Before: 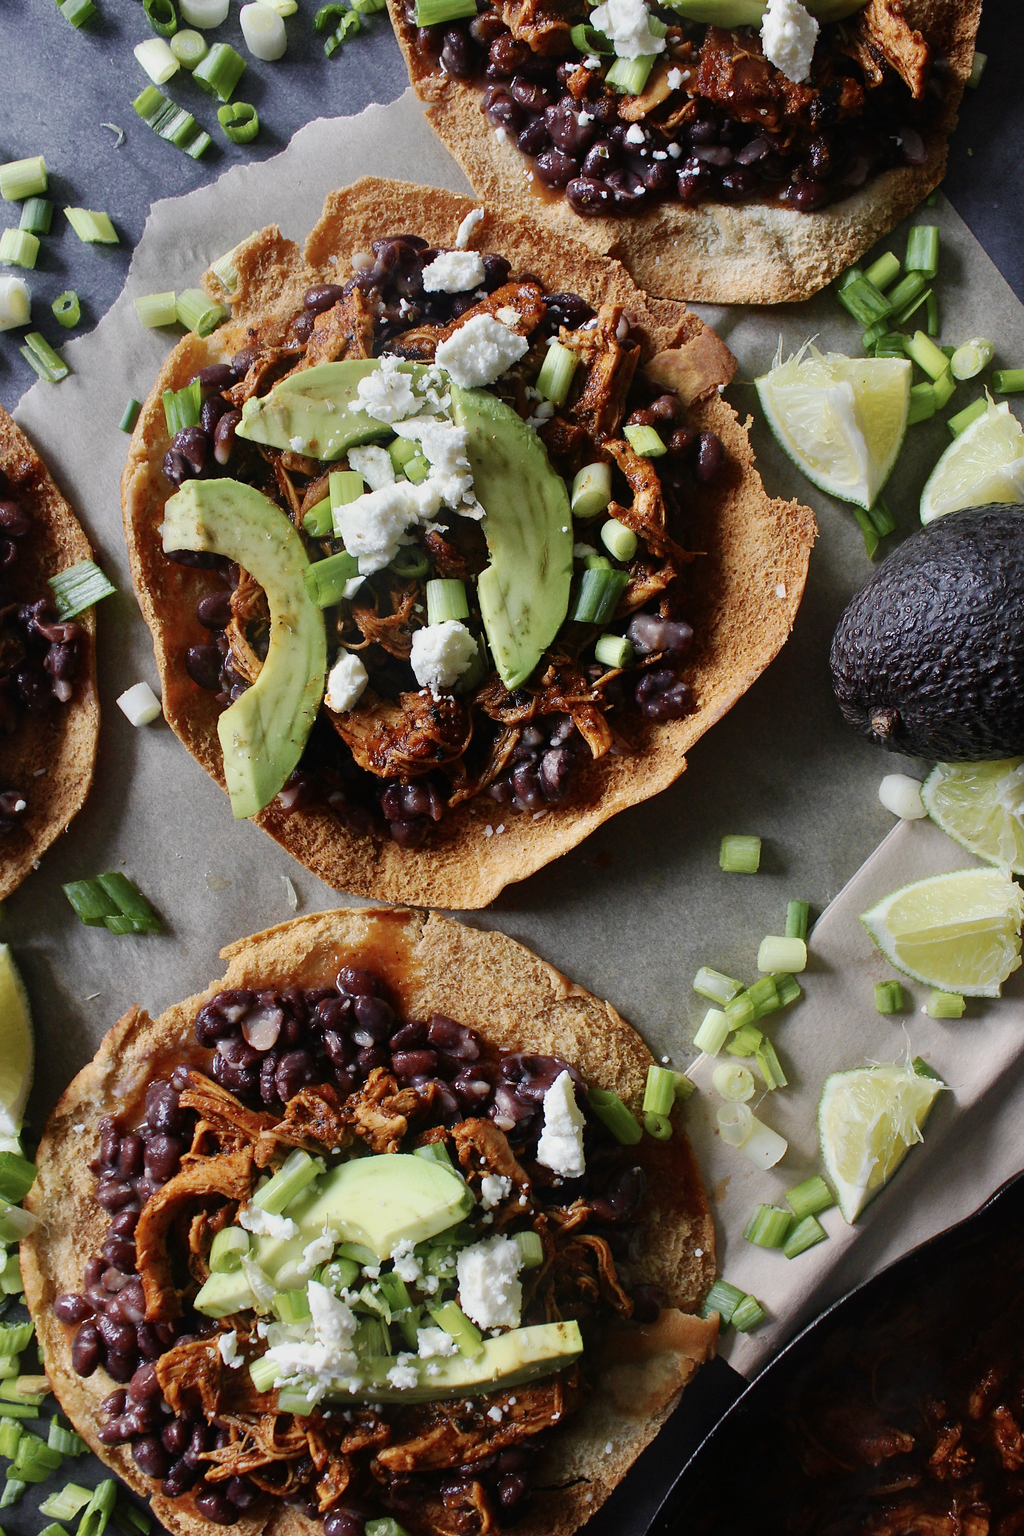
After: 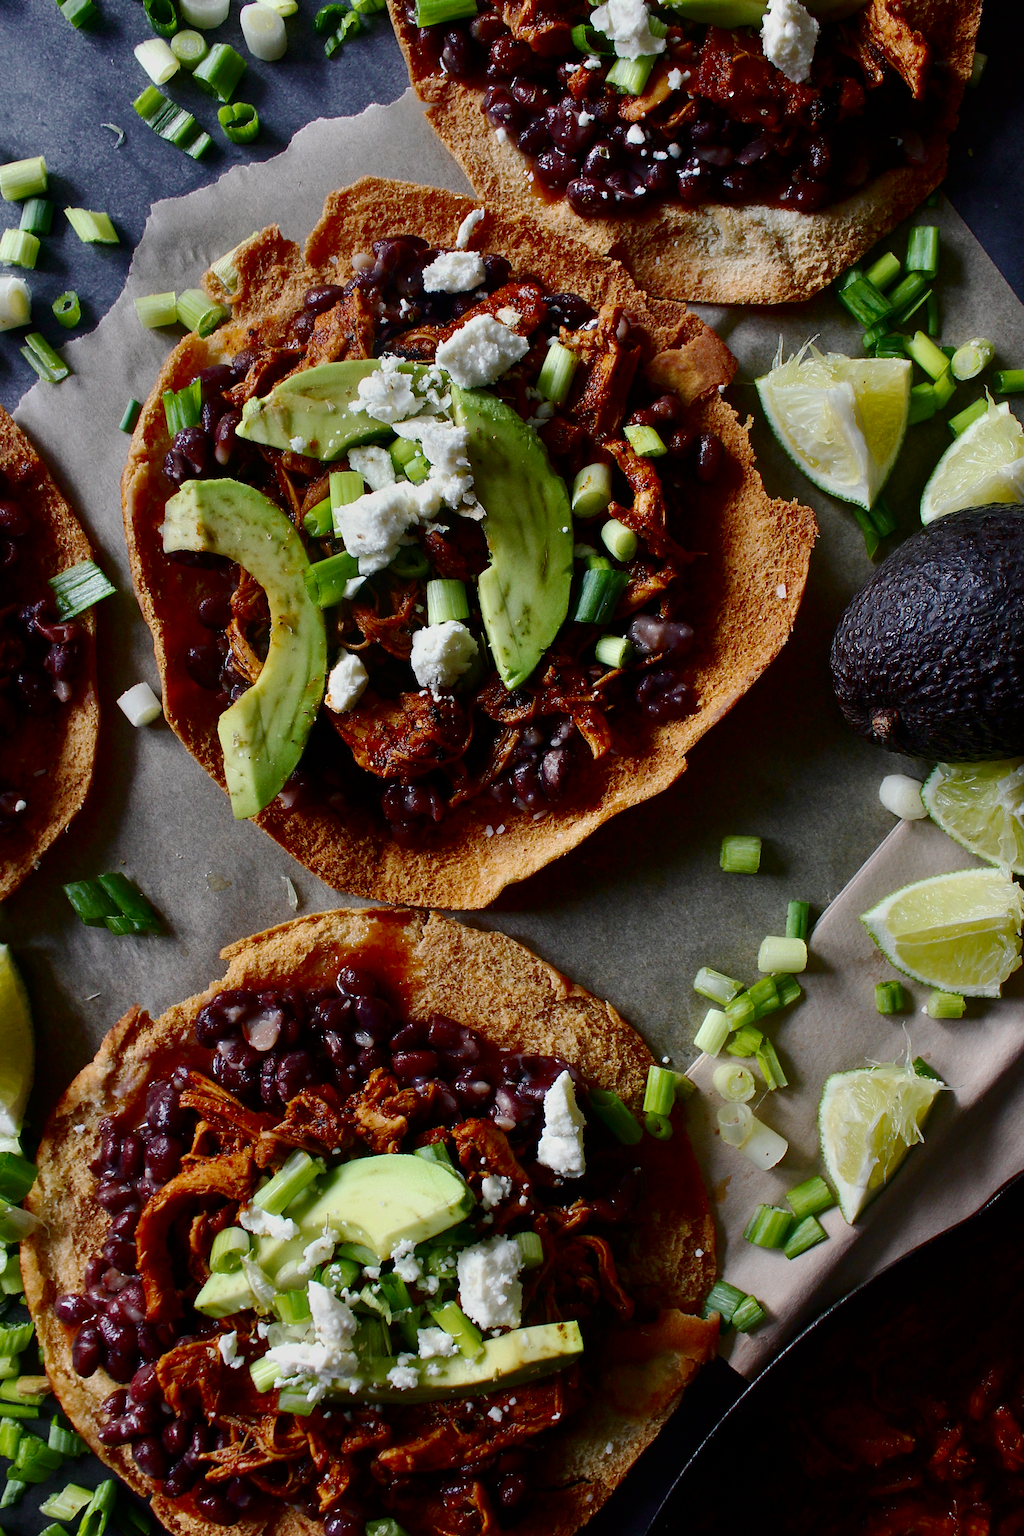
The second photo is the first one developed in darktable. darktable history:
contrast brightness saturation: contrast 0.1, brightness -0.26, saturation 0.14
color zones: curves: ch0 [(0.25, 0.5) (0.463, 0.627) (0.484, 0.637) (0.75, 0.5)]
